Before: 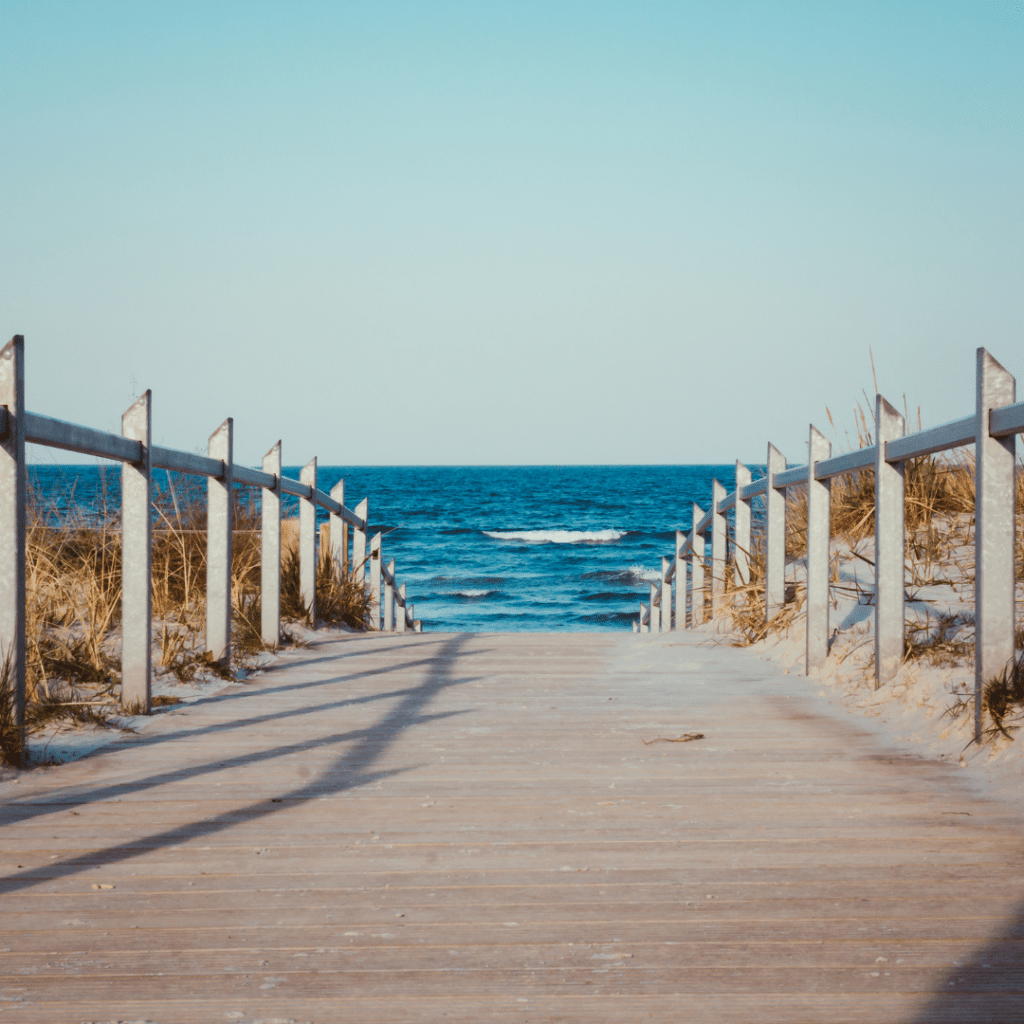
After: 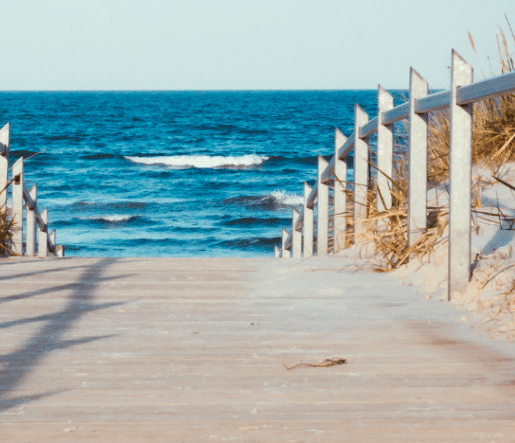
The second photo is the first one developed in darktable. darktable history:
crop: left 35.03%, top 36.625%, right 14.663%, bottom 20.057%
exposure: black level correction 0.001, exposure 0.3 EV, compensate highlight preservation false
white balance: red 1, blue 1
color balance rgb: global vibrance 6.81%, saturation formula JzAzBz (2021)
